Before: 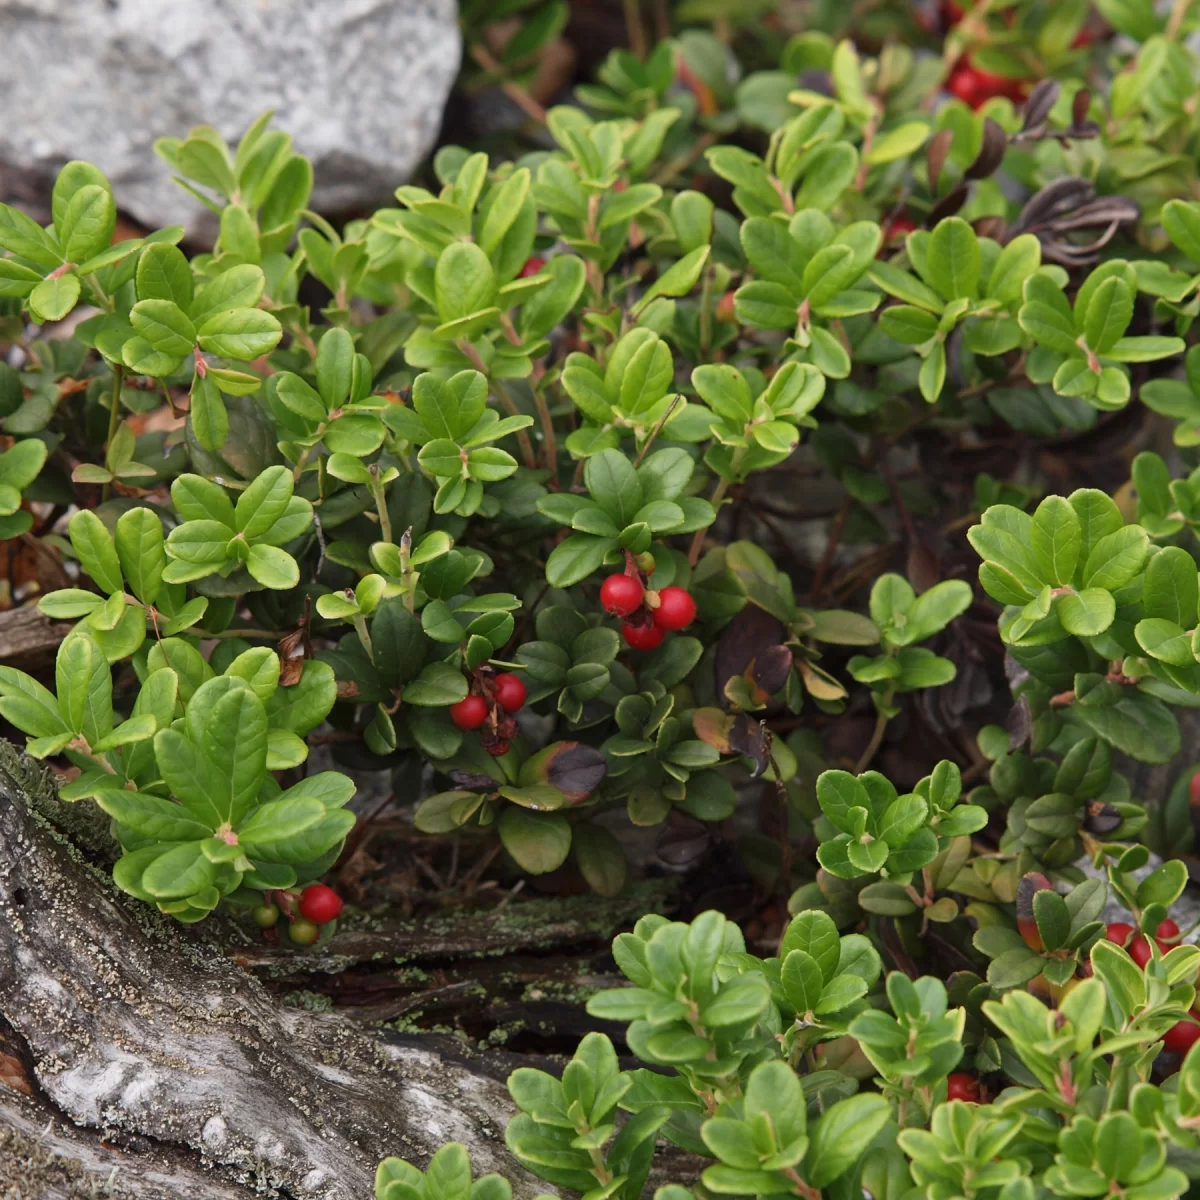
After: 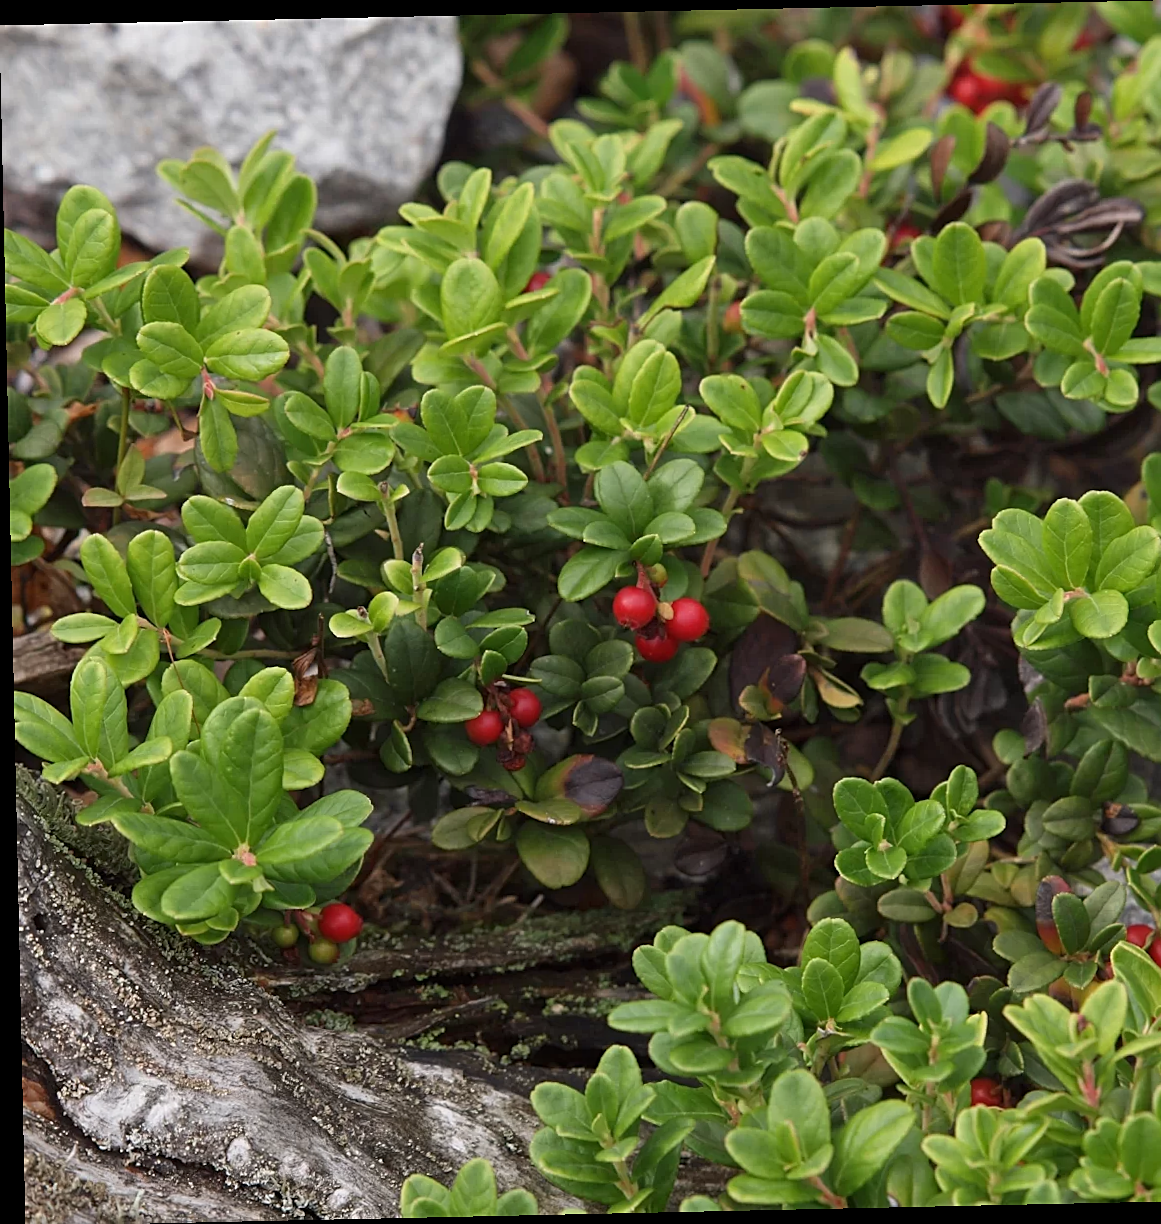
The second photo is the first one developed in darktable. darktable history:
crop and rotate: right 5.167%
rotate and perspective: rotation -1.24°, automatic cropping off
sharpen: on, module defaults
